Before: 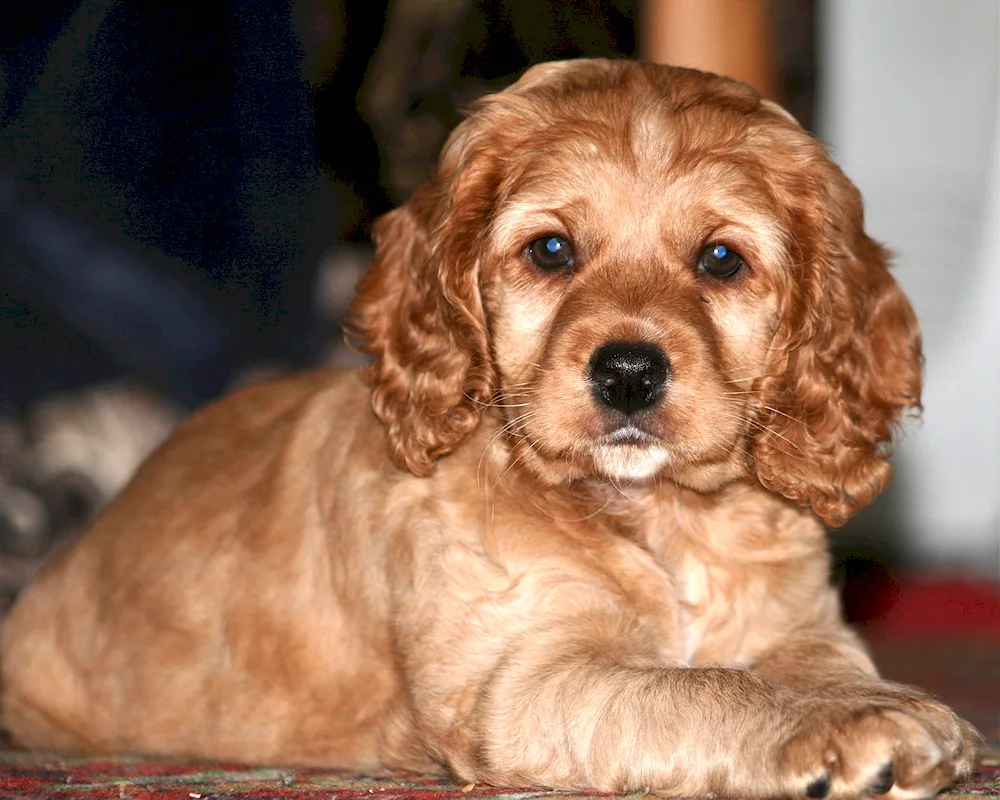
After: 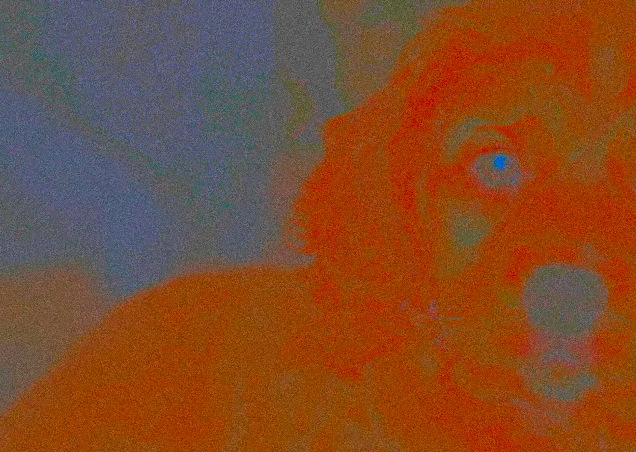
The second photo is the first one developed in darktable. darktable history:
crop and rotate: angle -4.99°, left 2.122%, top 6.945%, right 27.566%, bottom 30.519%
grain: coarseness 0.09 ISO, strength 40%
contrast brightness saturation: contrast -0.99, brightness -0.17, saturation 0.75
